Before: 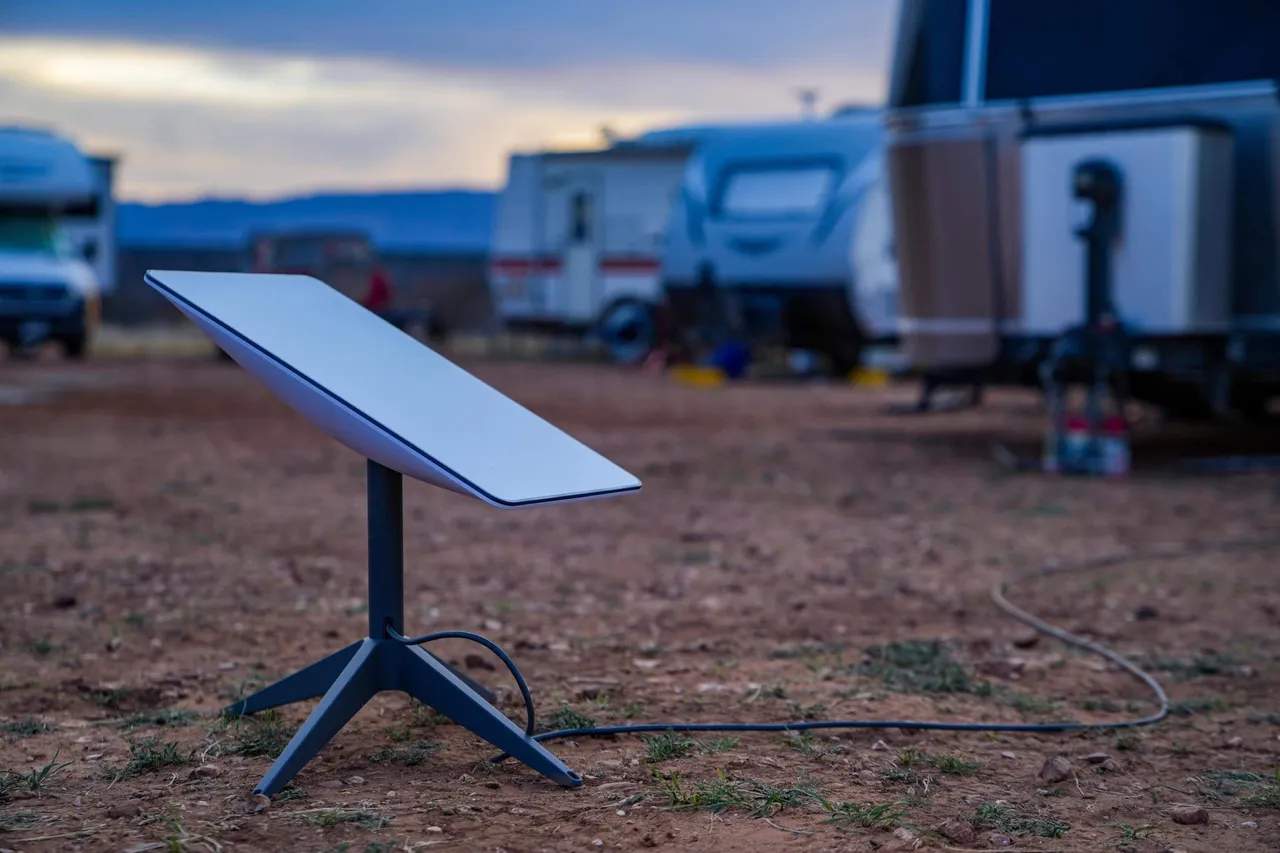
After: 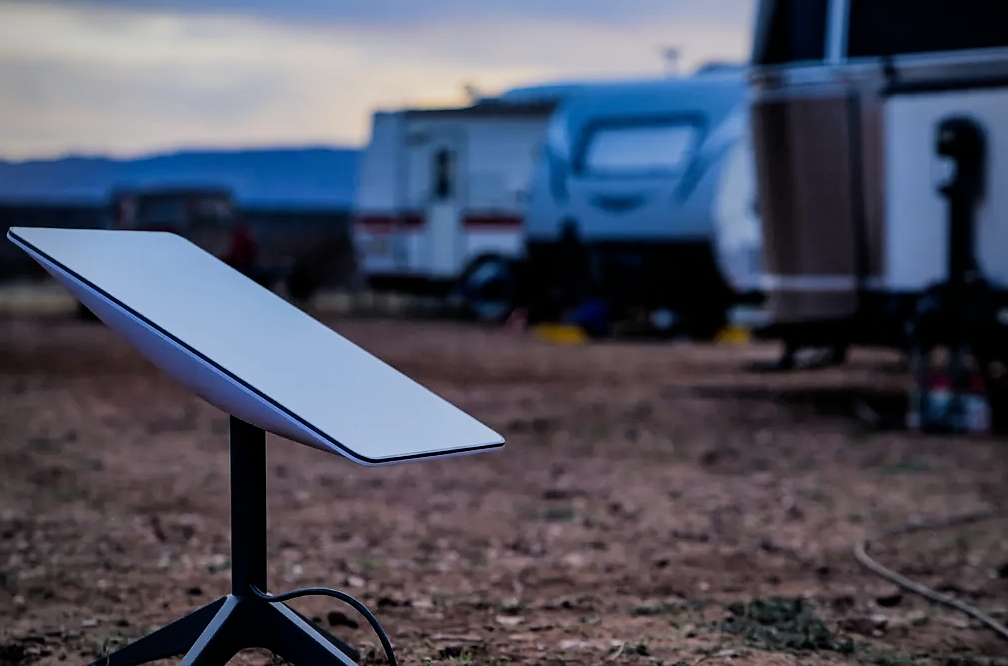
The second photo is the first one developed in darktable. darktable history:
crop and rotate: left 10.77%, top 5.1%, right 10.41%, bottom 16.76%
vignetting: on, module defaults
sharpen: radius 0.969, amount 0.604
filmic rgb: black relative exposure -5 EV, hardness 2.88, contrast 1.3, highlights saturation mix -30%
